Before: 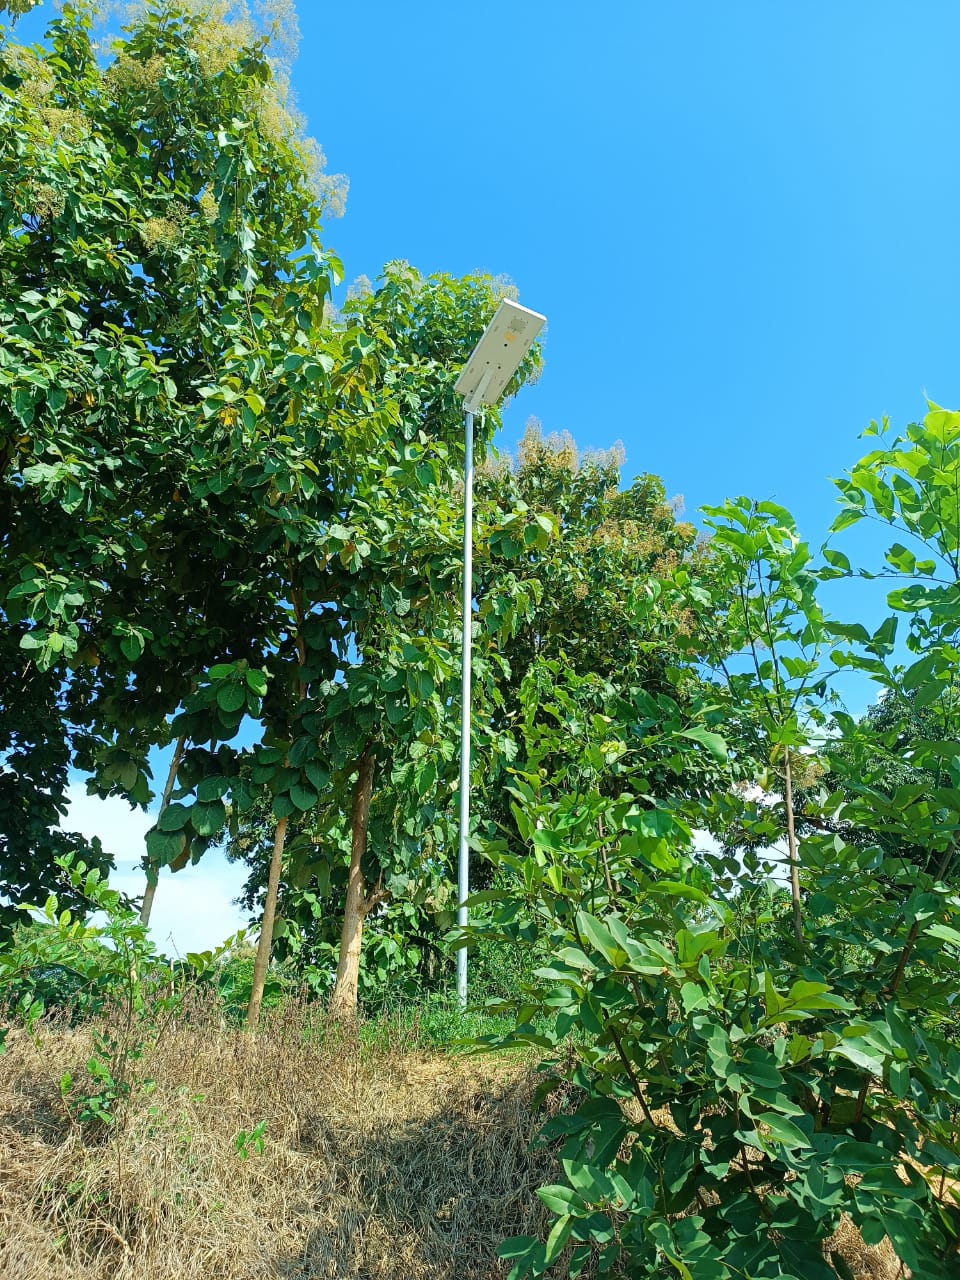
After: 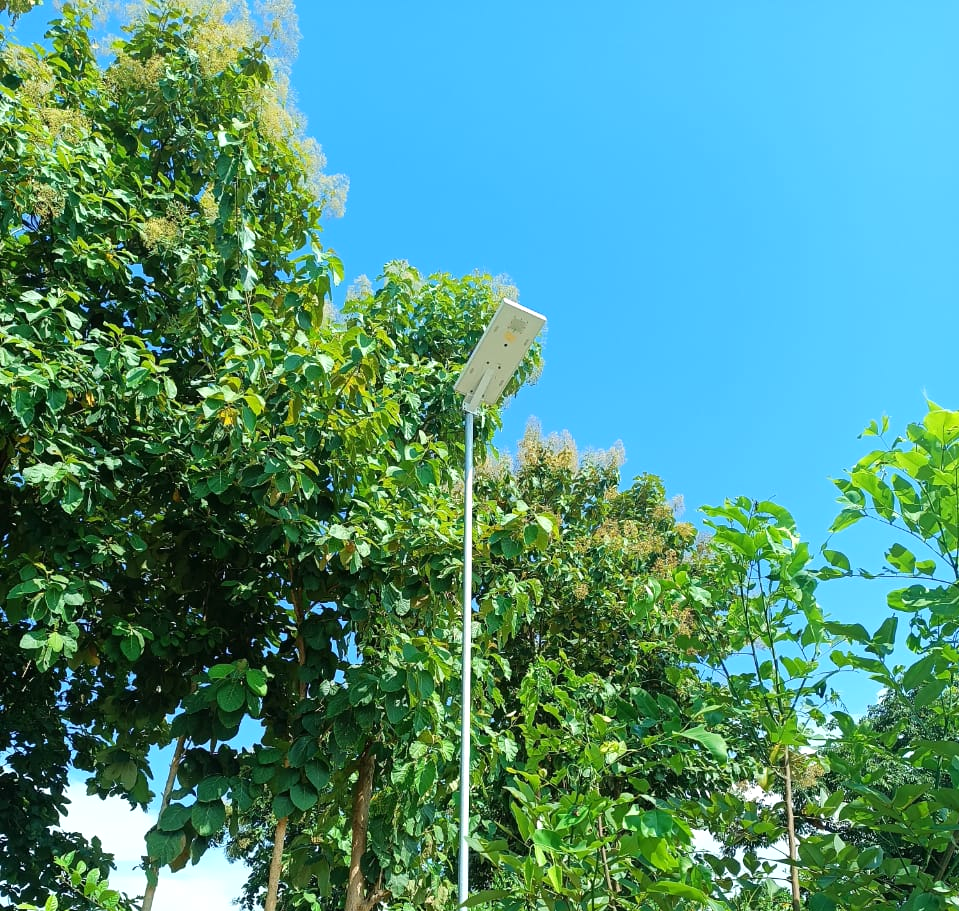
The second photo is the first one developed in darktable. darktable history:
exposure: exposure 0.206 EV, compensate exposure bias true, compensate highlight preservation false
crop: right 0%, bottom 28.759%
